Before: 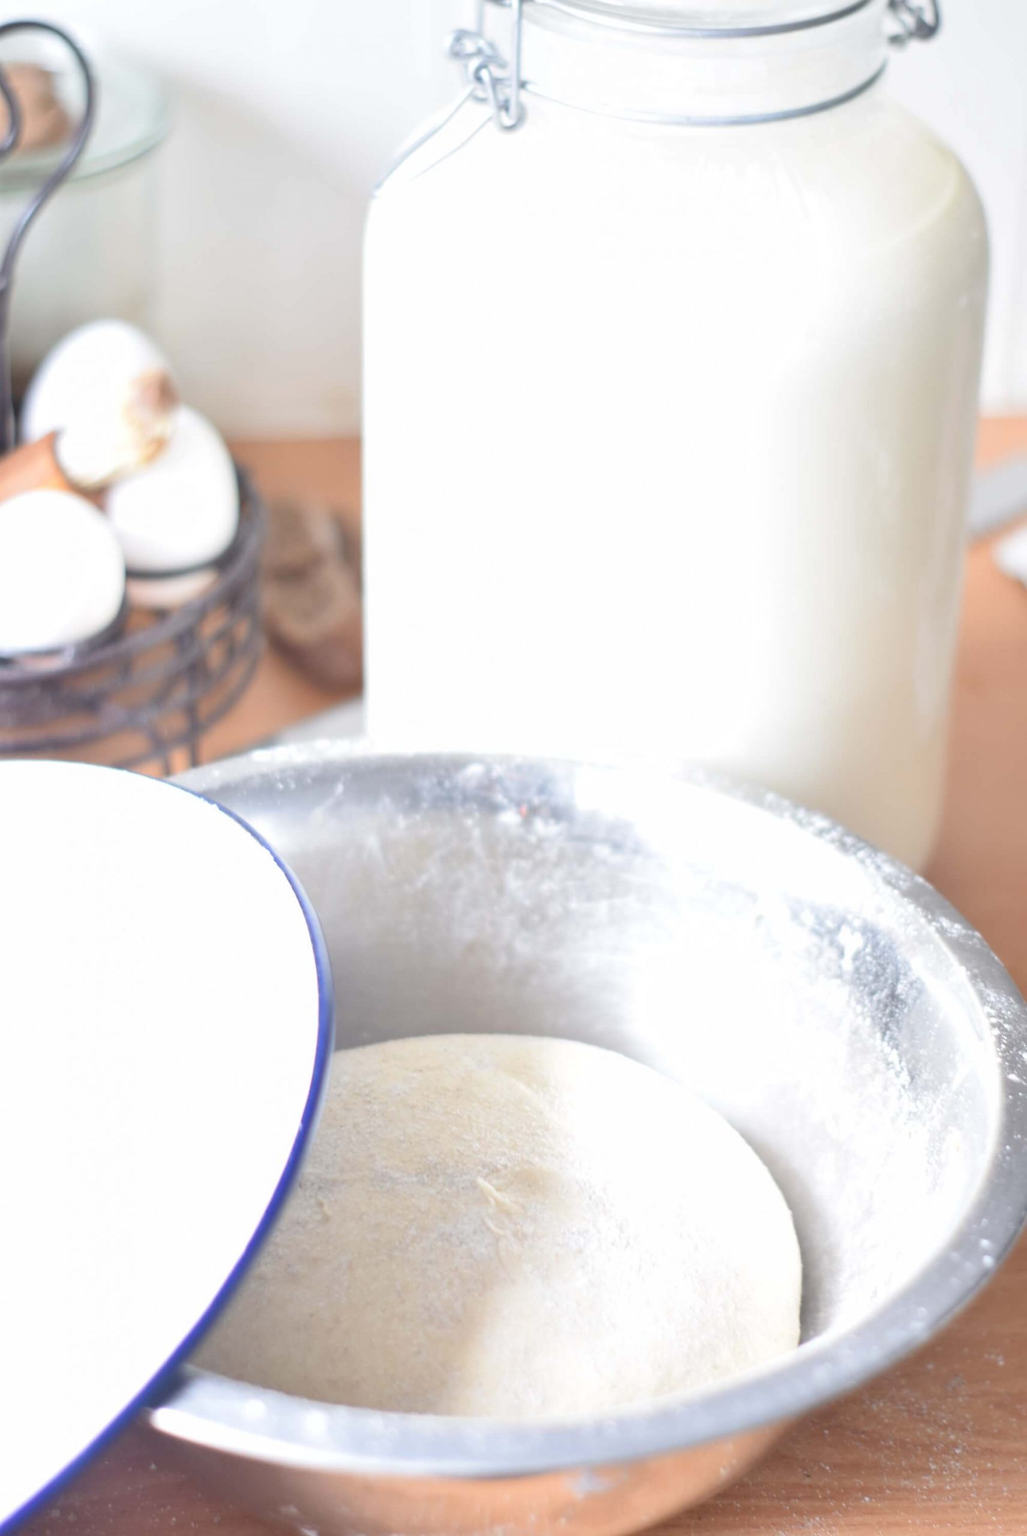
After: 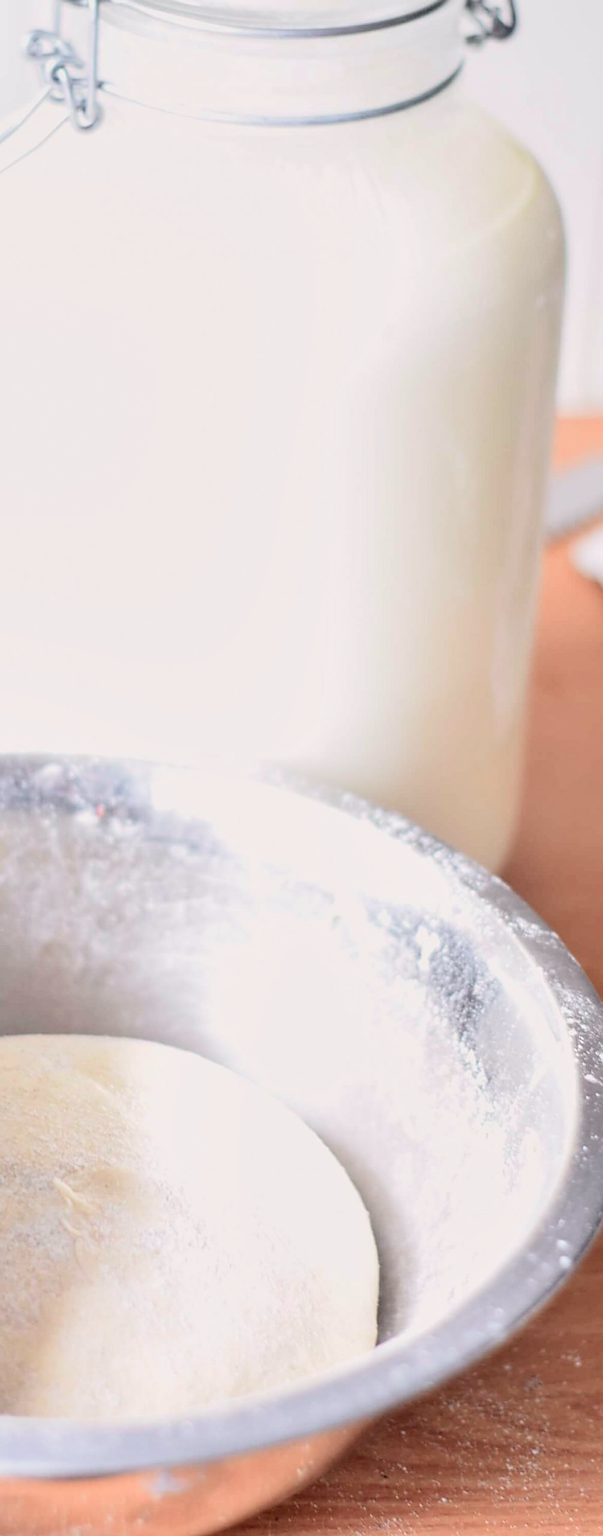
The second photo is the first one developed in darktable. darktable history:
exposure: black level correction -0.004, exposure 0.055 EV, compensate highlight preservation false
crop: left 41.254%
tone curve: curves: ch0 [(0, 0.019) (0.204, 0.162) (0.491, 0.519) (0.748, 0.765) (1, 0.919)]; ch1 [(0, 0) (0.201, 0.113) (0.372, 0.282) (0.443, 0.434) (0.496, 0.504) (0.566, 0.585) (0.761, 0.803) (1, 1)]; ch2 [(0, 0) (0.434, 0.447) (0.483, 0.487) (0.555, 0.563) (0.697, 0.68) (1, 1)], color space Lab, independent channels, preserve colors none
sharpen: on, module defaults
local contrast: on, module defaults
contrast brightness saturation: contrast 0.067, brightness -0.144, saturation 0.111
haze removal: strength 0.116, distance 0.25, compatibility mode true
